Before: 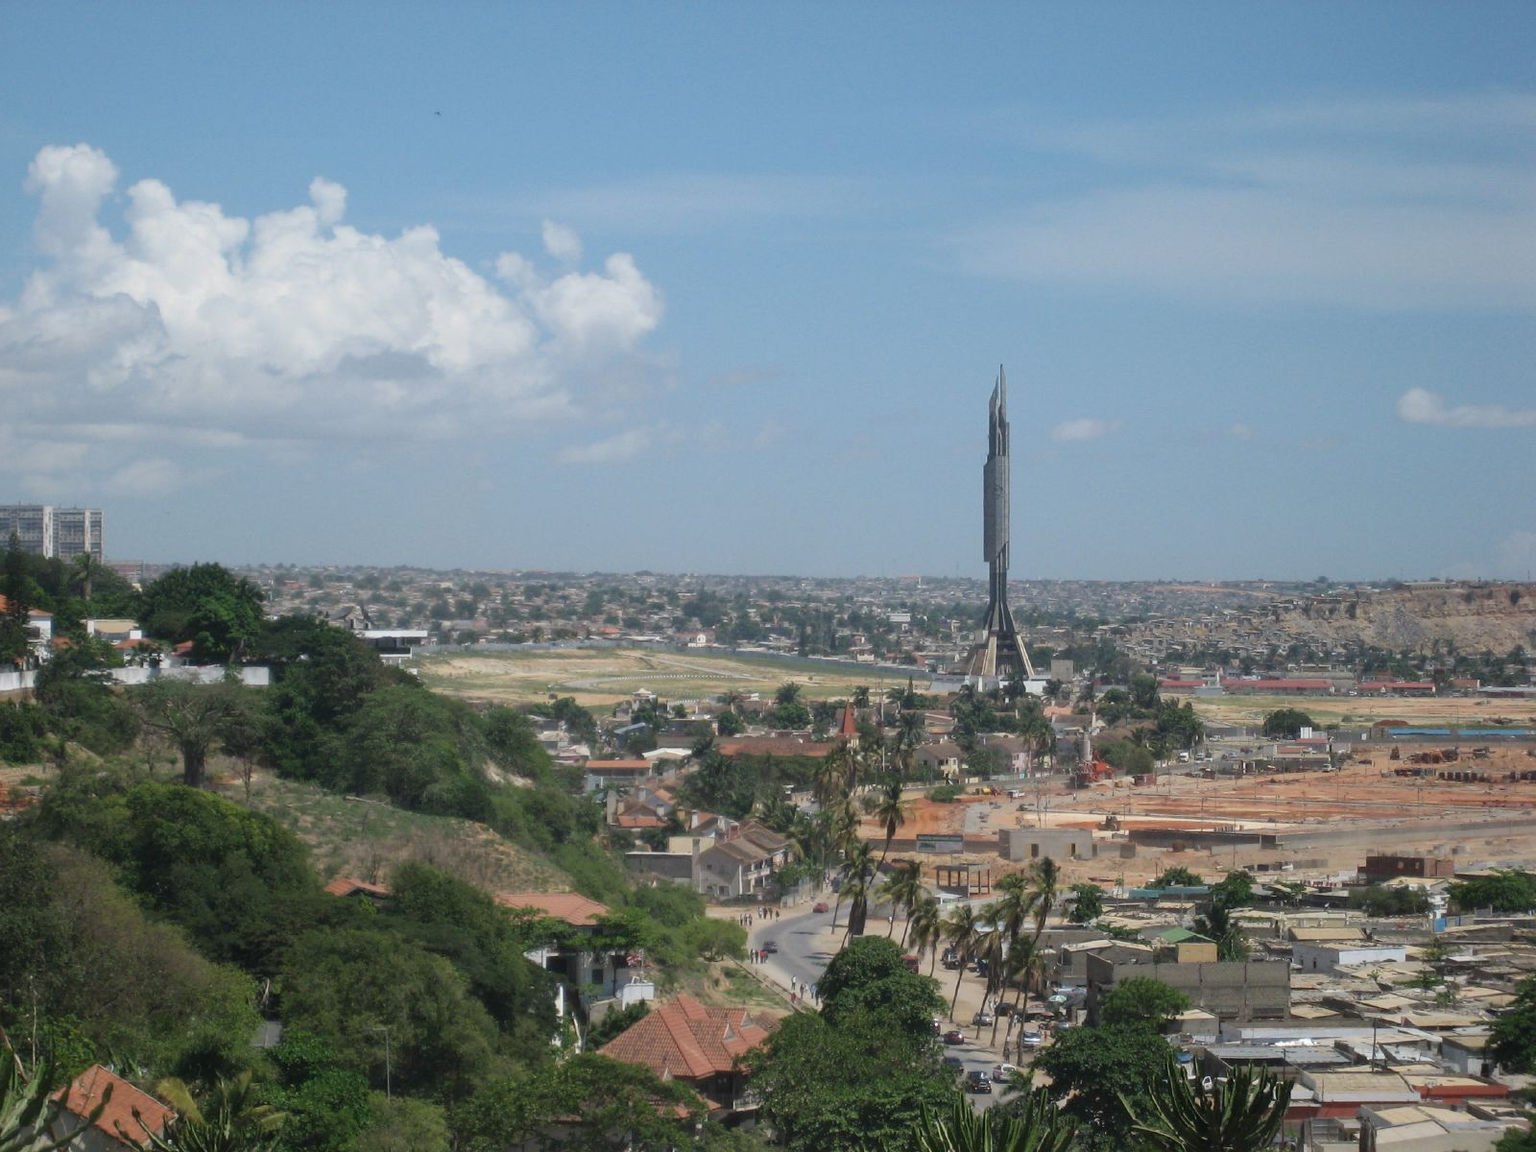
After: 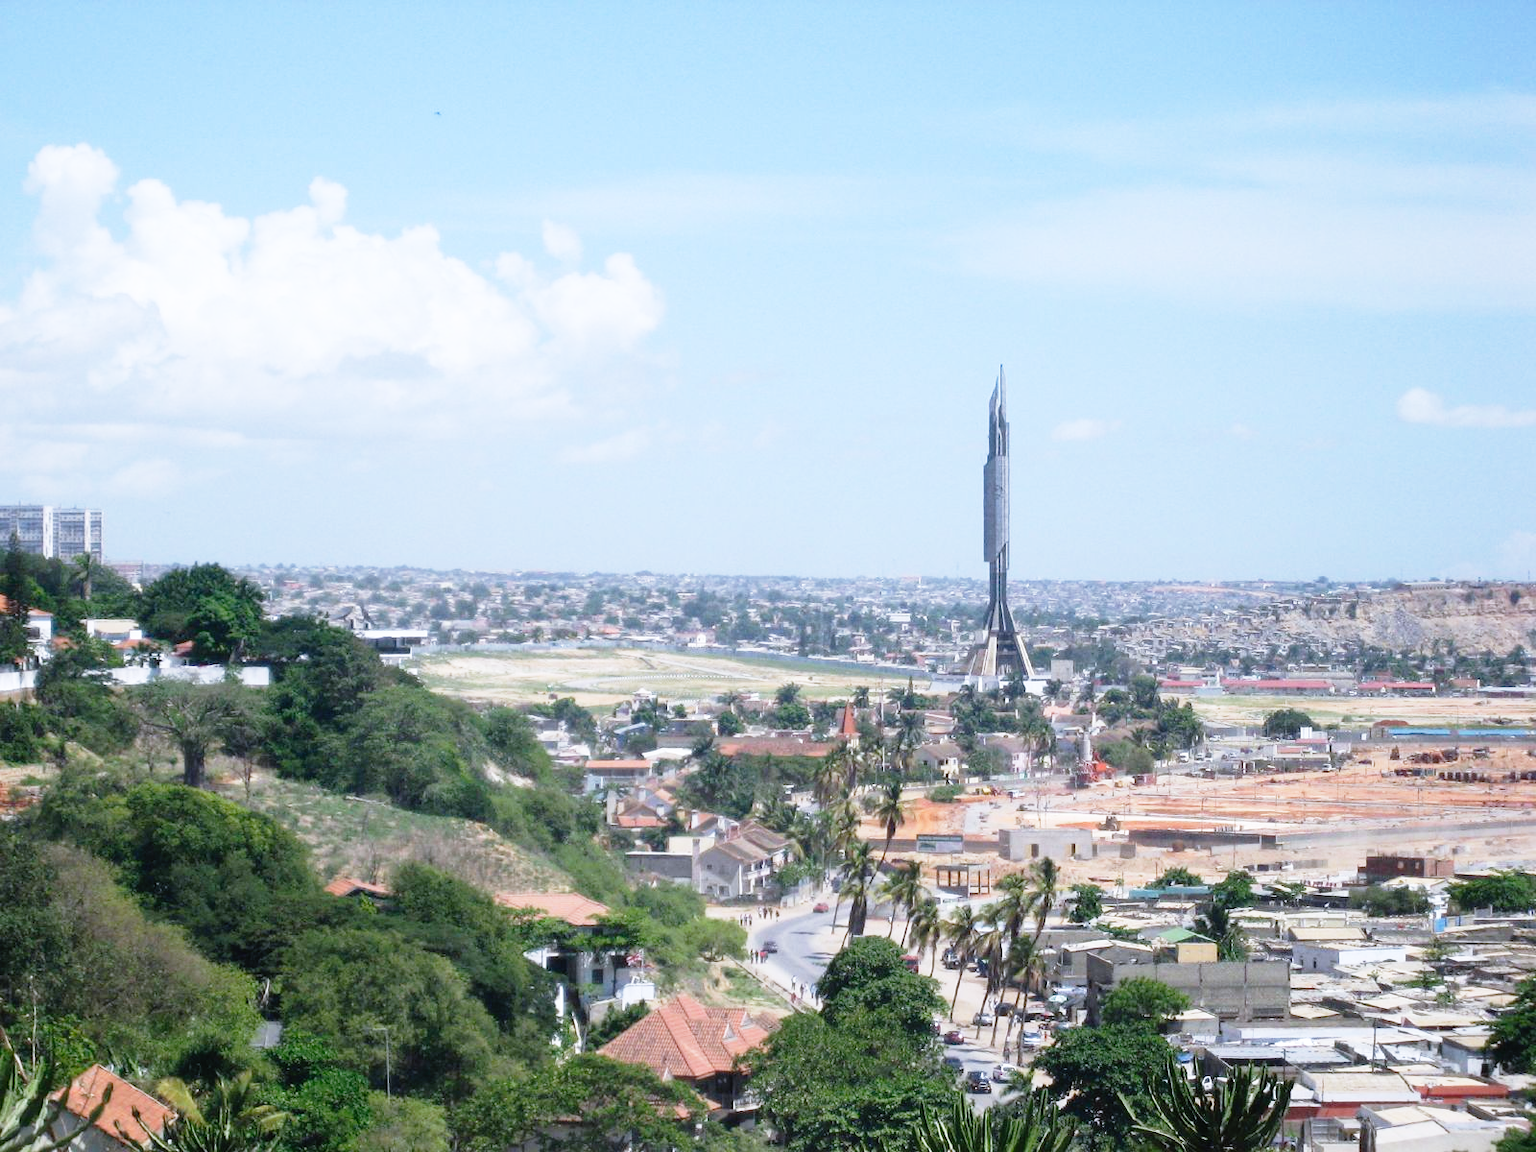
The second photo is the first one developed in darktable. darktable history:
white balance: red 0.967, blue 1.119, emerald 0.756
base curve: curves: ch0 [(0, 0) (0.012, 0.01) (0.073, 0.168) (0.31, 0.711) (0.645, 0.957) (1, 1)], preserve colors none
